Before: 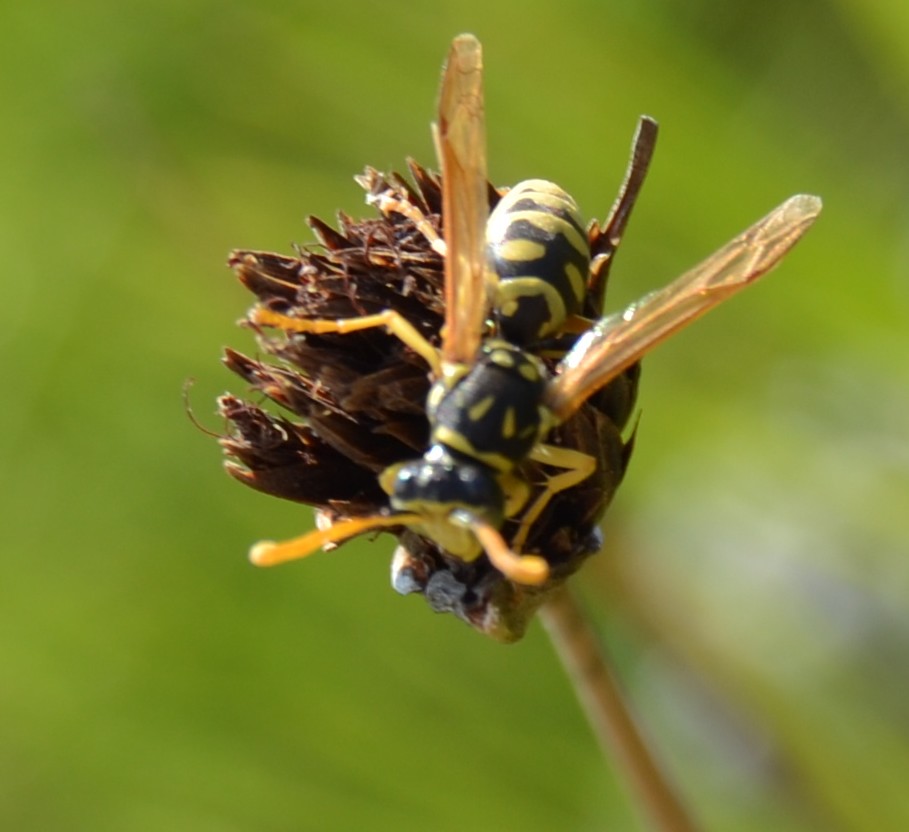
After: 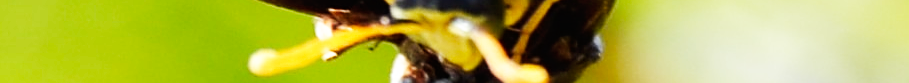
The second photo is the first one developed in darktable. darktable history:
crop and rotate: top 59.084%, bottom 30.916%
sharpen: on, module defaults
exposure: exposure -0.151 EV, compensate highlight preservation false
base curve: curves: ch0 [(0, 0) (0.007, 0.004) (0.027, 0.03) (0.046, 0.07) (0.207, 0.54) (0.442, 0.872) (0.673, 0.972) (1, 1)], preserve colors none
